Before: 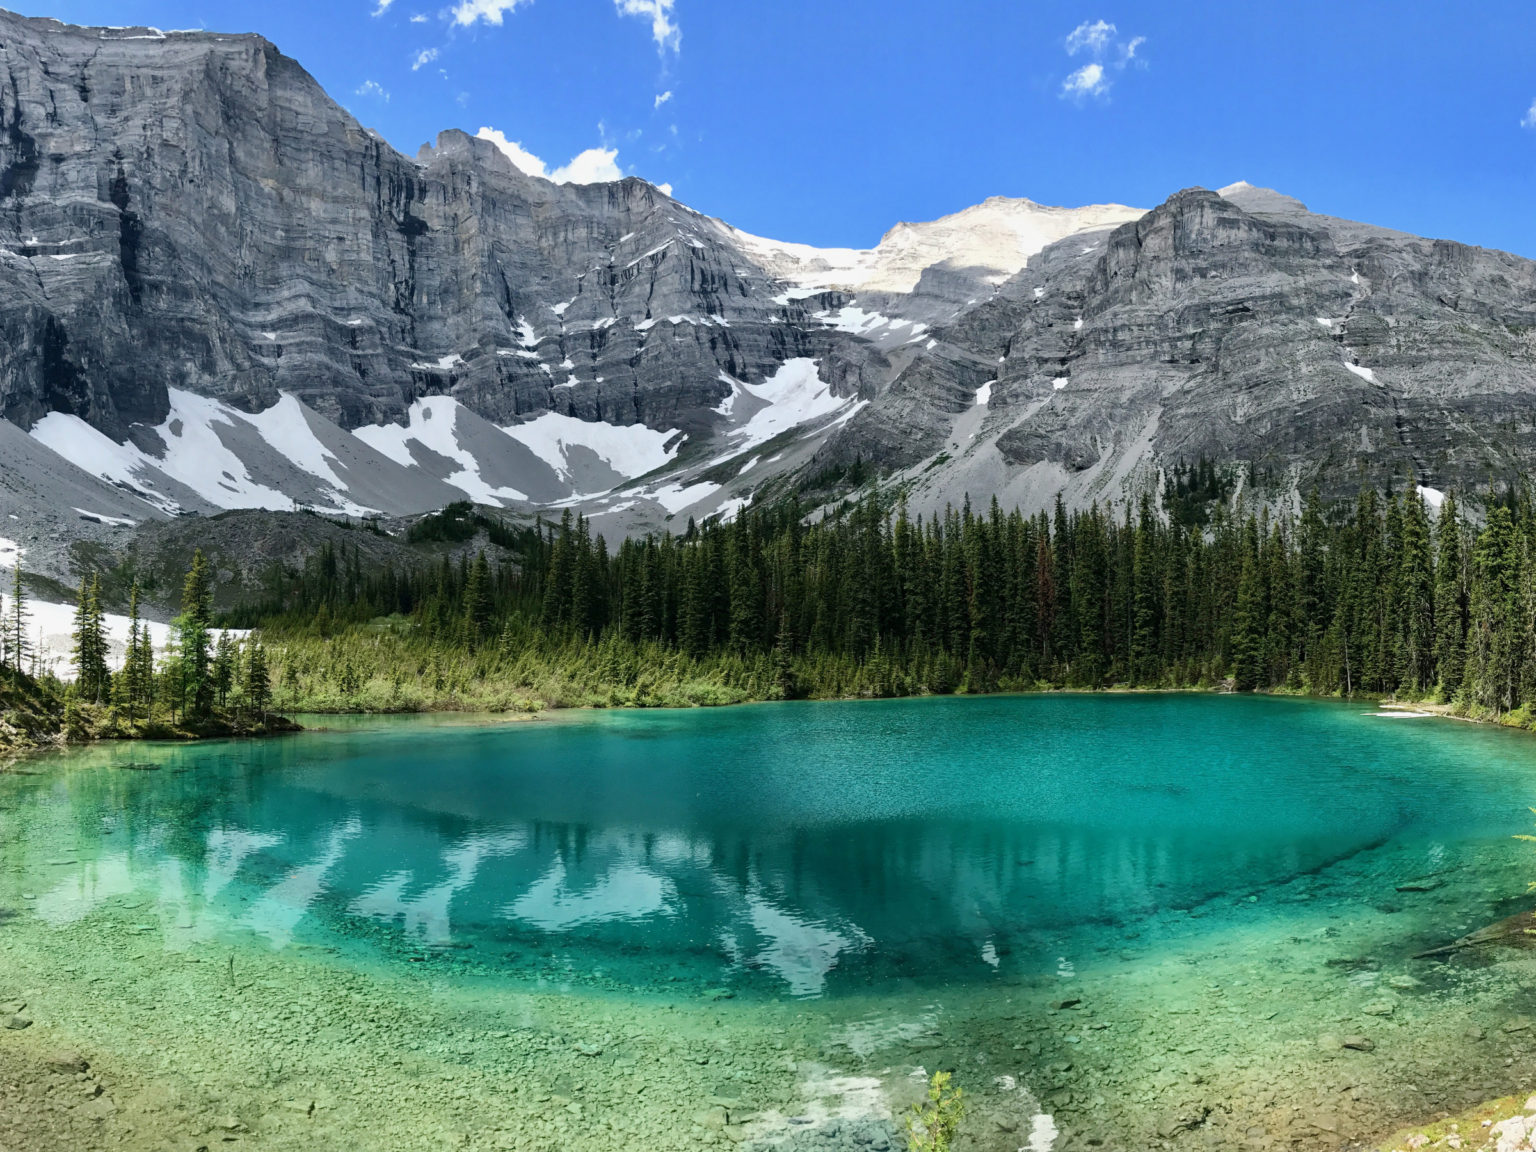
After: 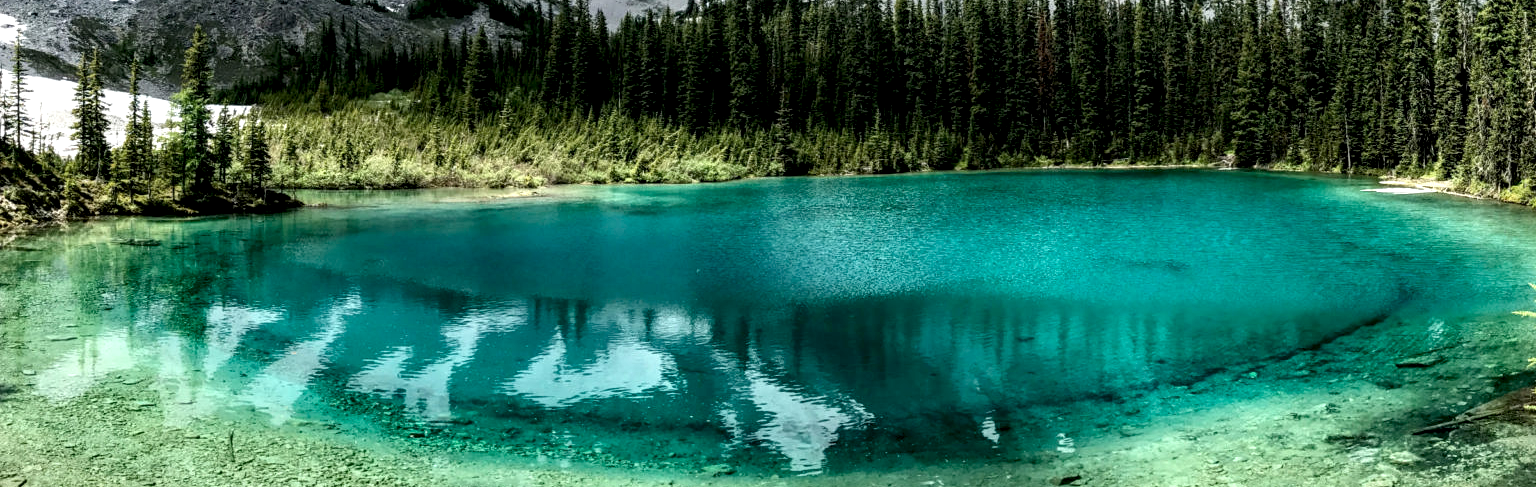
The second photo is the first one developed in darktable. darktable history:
exposure: exposure -0.021 EV, compensate highlight preservation false
crop: top 45.568%, bottom 12.144%
local contrast: highlights 80%, shadows 58%, detail 174%, midtone range 0.598
